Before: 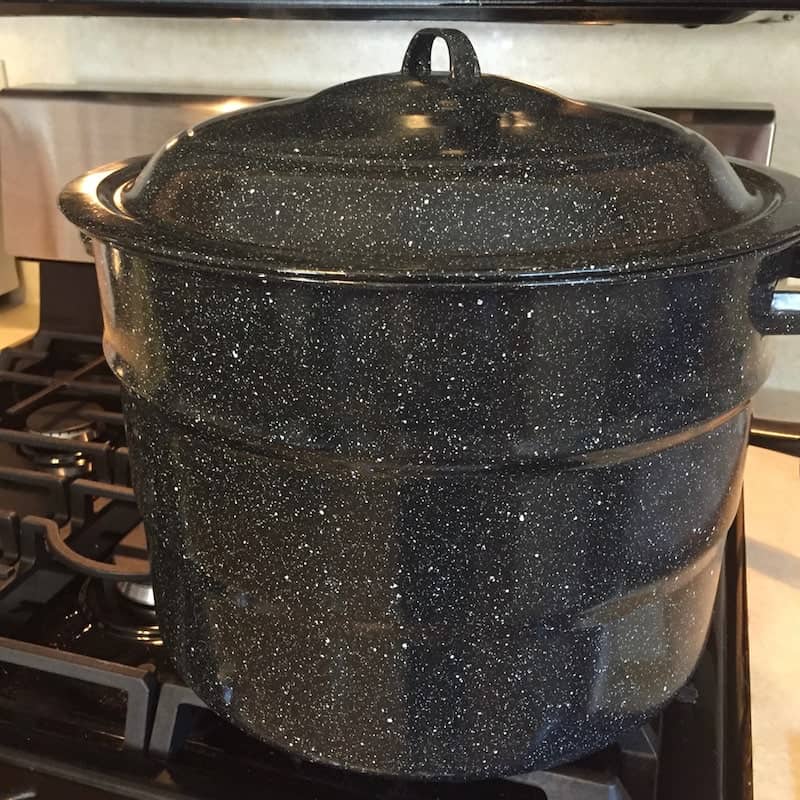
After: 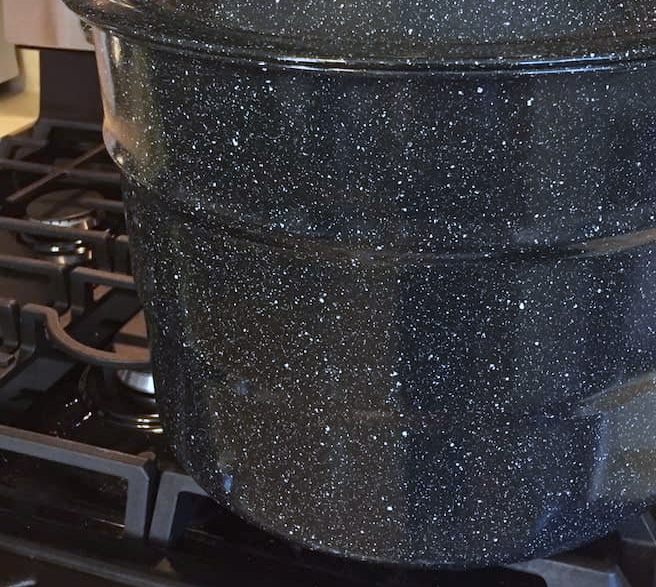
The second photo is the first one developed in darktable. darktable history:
crop: top 26.531%, right 17.959%
white balance: red 0.926, green 1.003, blue 1.133
color correction: highlights a* -0.137, highlights b* -5.91, shadows a* -0.137, shadows b* -0.137
